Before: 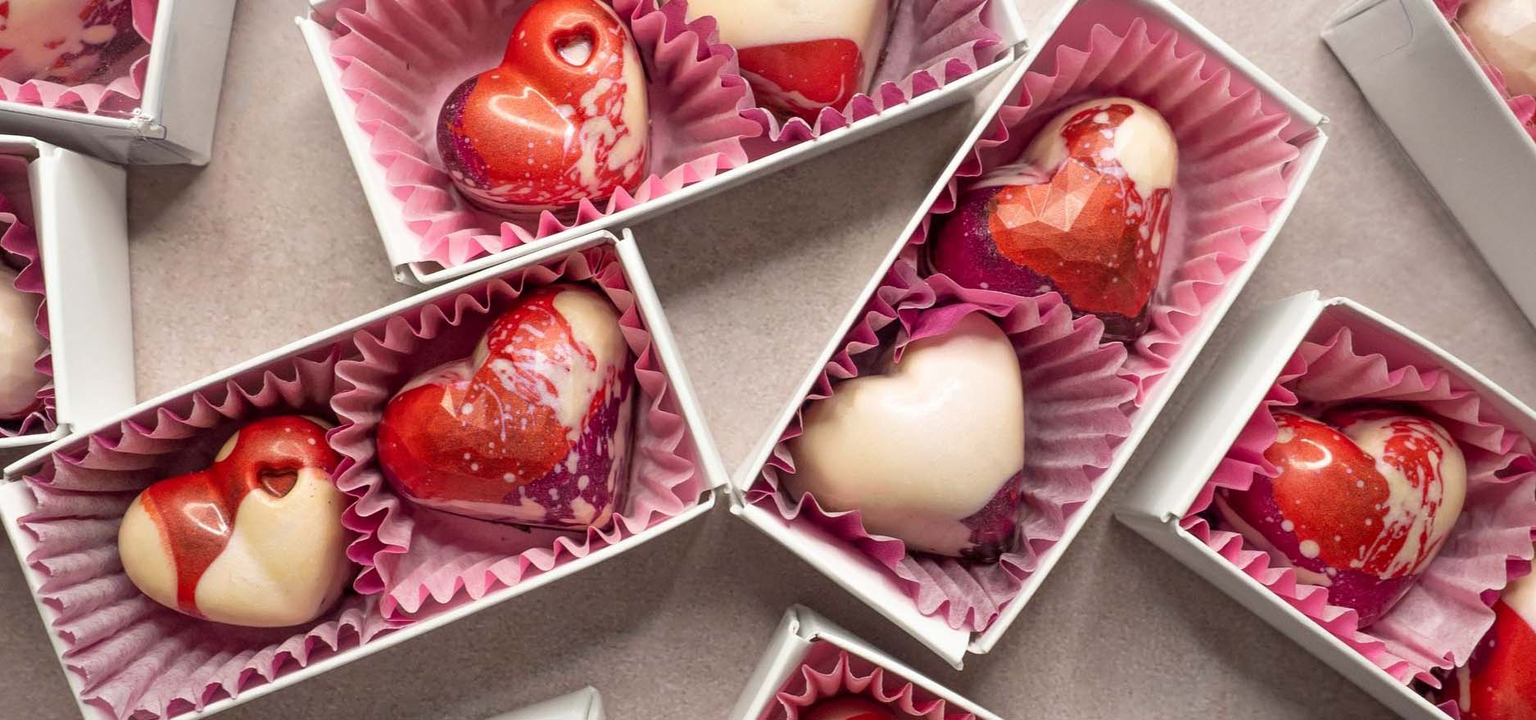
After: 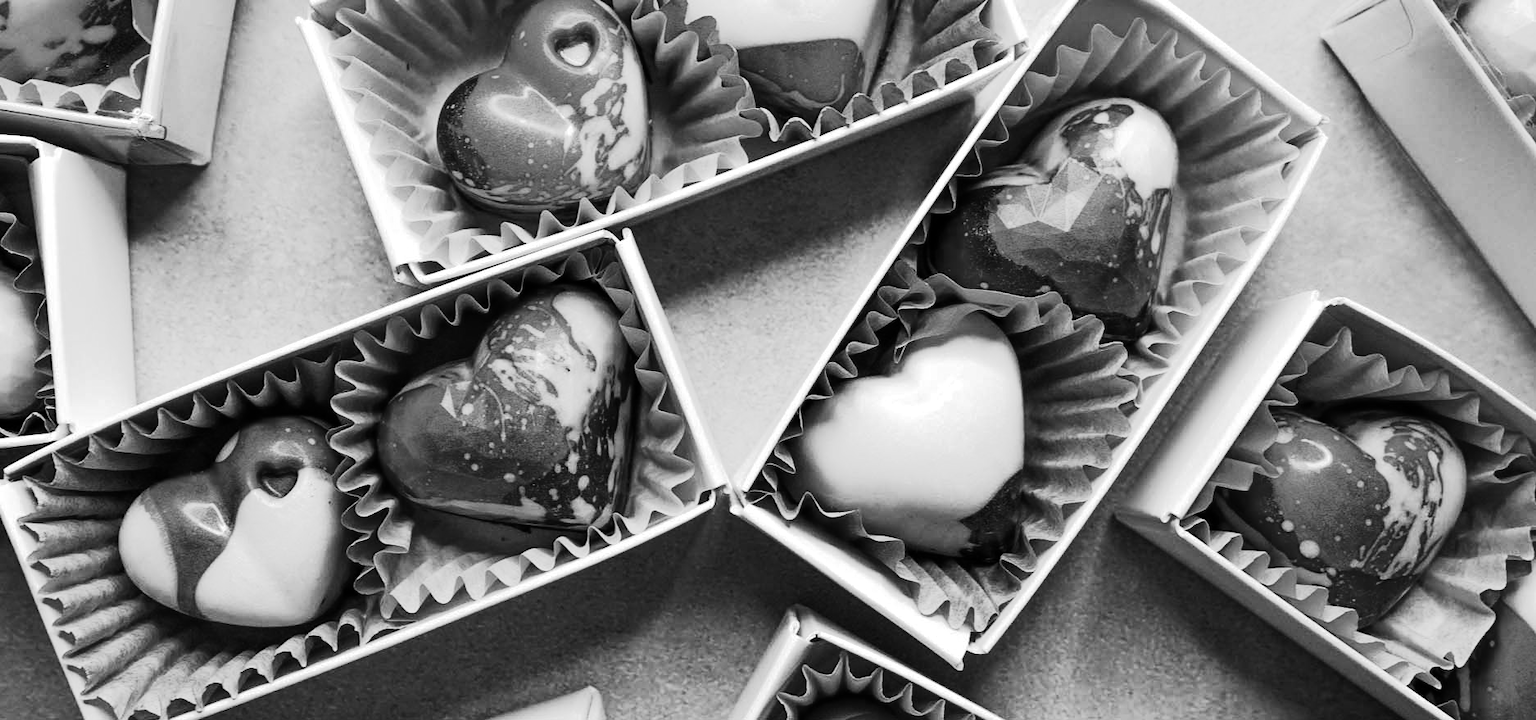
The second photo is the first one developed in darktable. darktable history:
levels: levels [0.016, 0.492, 0.969]
tone curve: curves: ch0 [(0, 0) (0.003, 0.011) (0.011, 0.014) (0.025, 0.018) (0.044, 0.023) (0.069, 0.028) (0.1, 0.031) (0.136, 0.039) (0.177, 0.056) (0.224, 0.081) (0.277, 0.129) (0.335, 0.188) (0.399, 0.256) (0.468, 0.367) (0.543, 0.514) (0.623, 0.684) (0.709, 0.785) (0.801, 0.846) (0.898, 0.884) (1, 1)], preserve colors none
monochrome: on, module defaults
